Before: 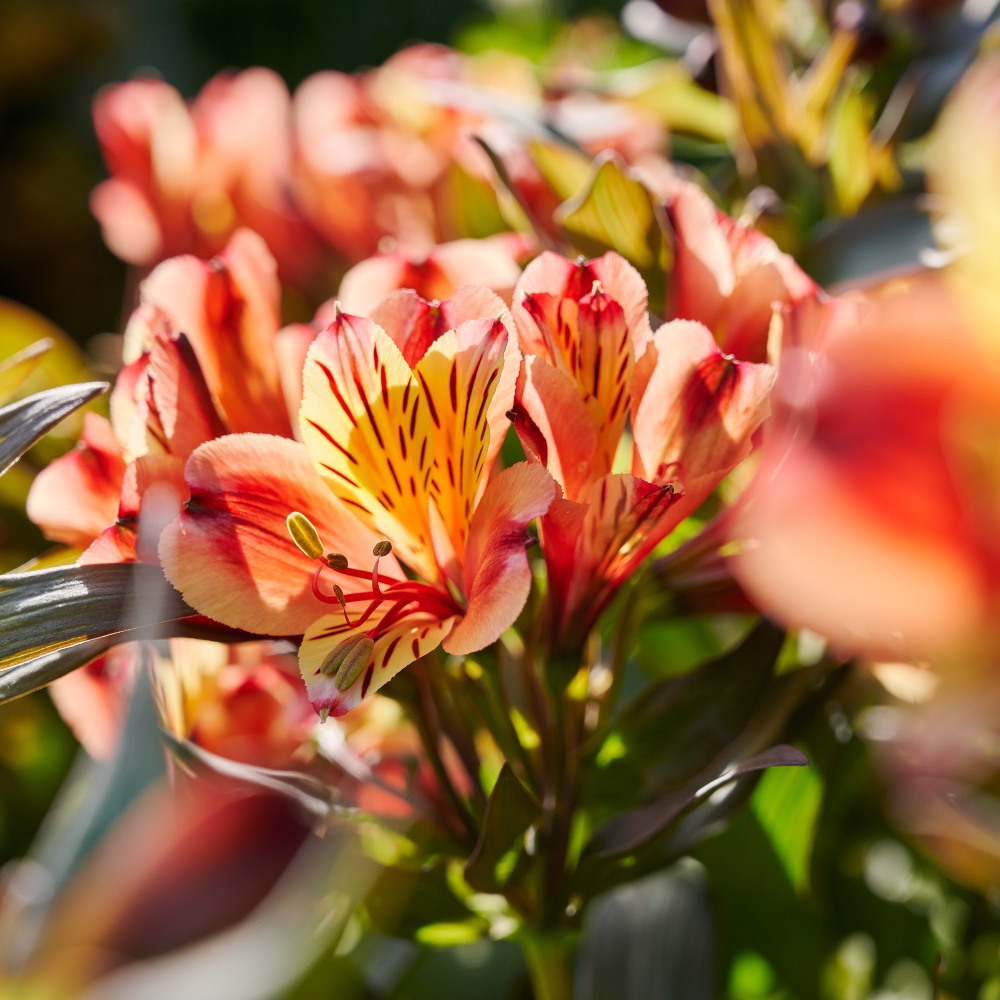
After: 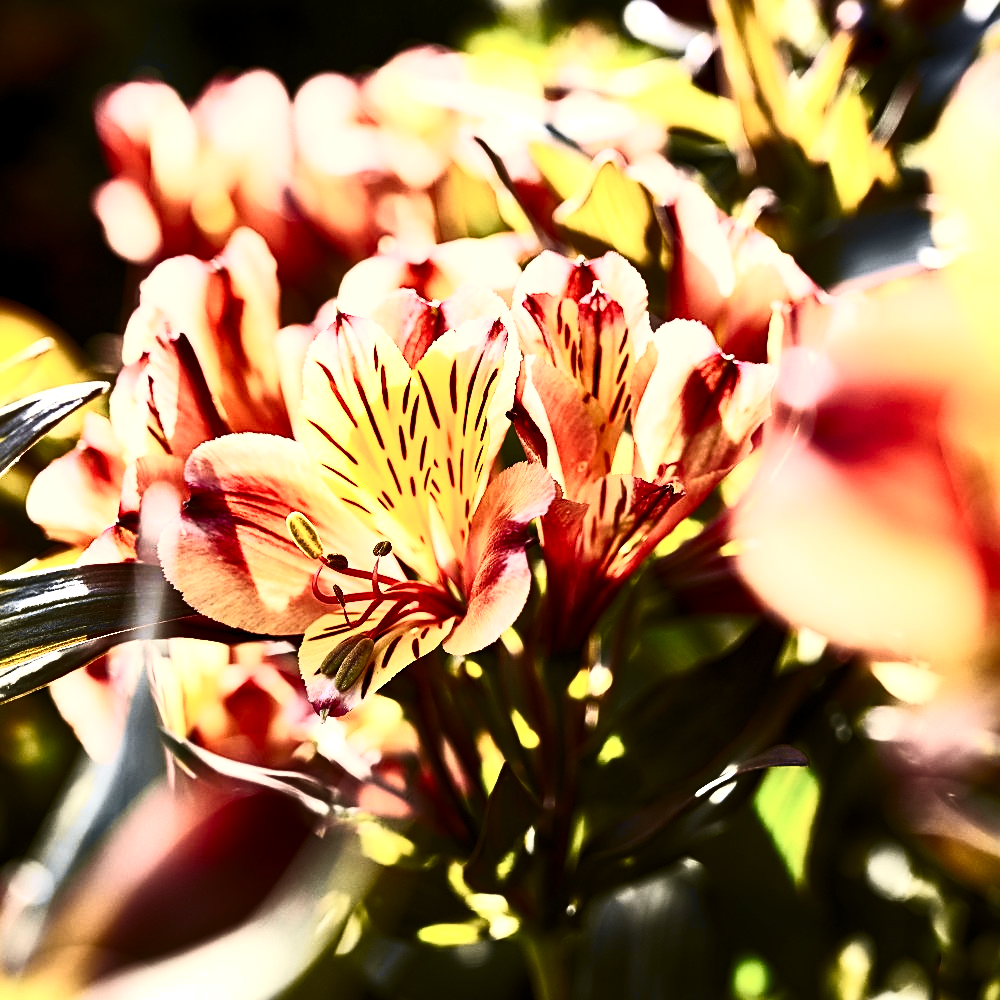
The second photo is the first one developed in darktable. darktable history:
tone curve: curves: ch0 [(0, 0) (0.15, 0.17) (0.452, 0.437) (0.611, 0.588) (0.751, 0.749) (1, 1)]; ch1 [(0, 0) (0.325, 0.327) (0.412, 0.45) (0.453, 0.484) (0.5, 0.501) (0.541, 0.55) (0.617, 0.612) (0.695, 0.697) (1, 1)]; ch2 [(0, 0) (0.386, 0.397) (0.452, 0.459) (0.505, 0.498) (0.524, 0.547) (0.574, 0.566) (0.633, 0.641) (1, 1)], color space Lab, independent channels
sharpen: on, module defaults
levels: levels [0.016, 0.484, 0.953]
contrast brightness saturation: contrast 0.922, brightness 0.197
